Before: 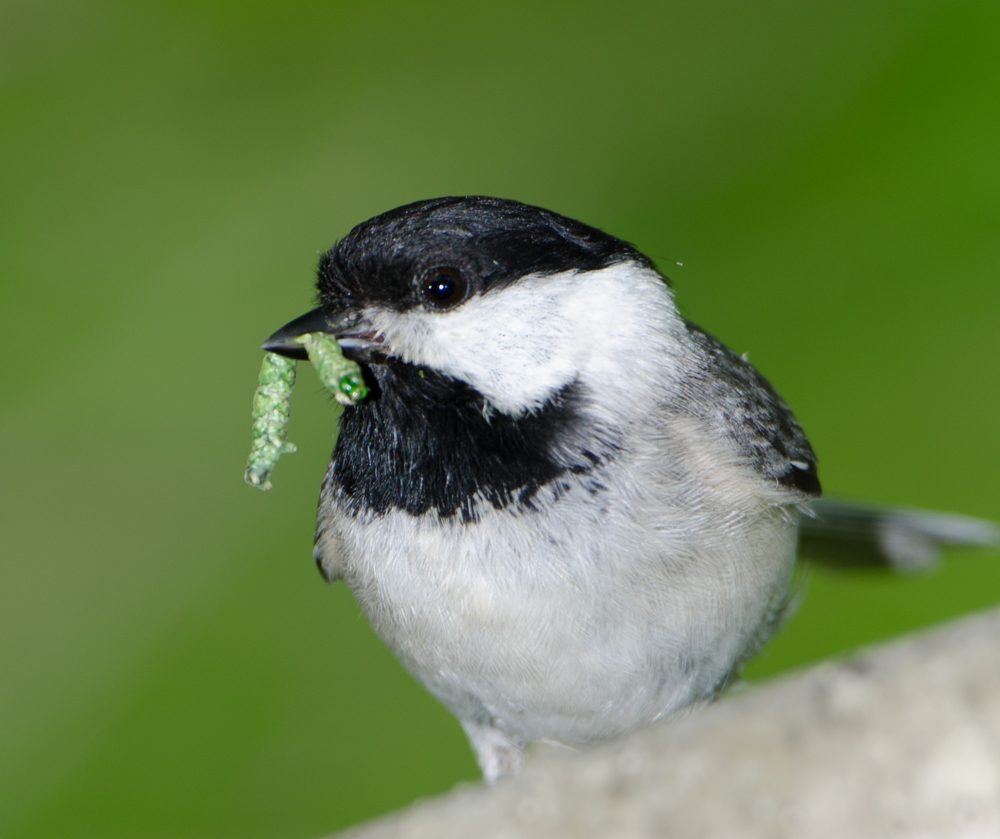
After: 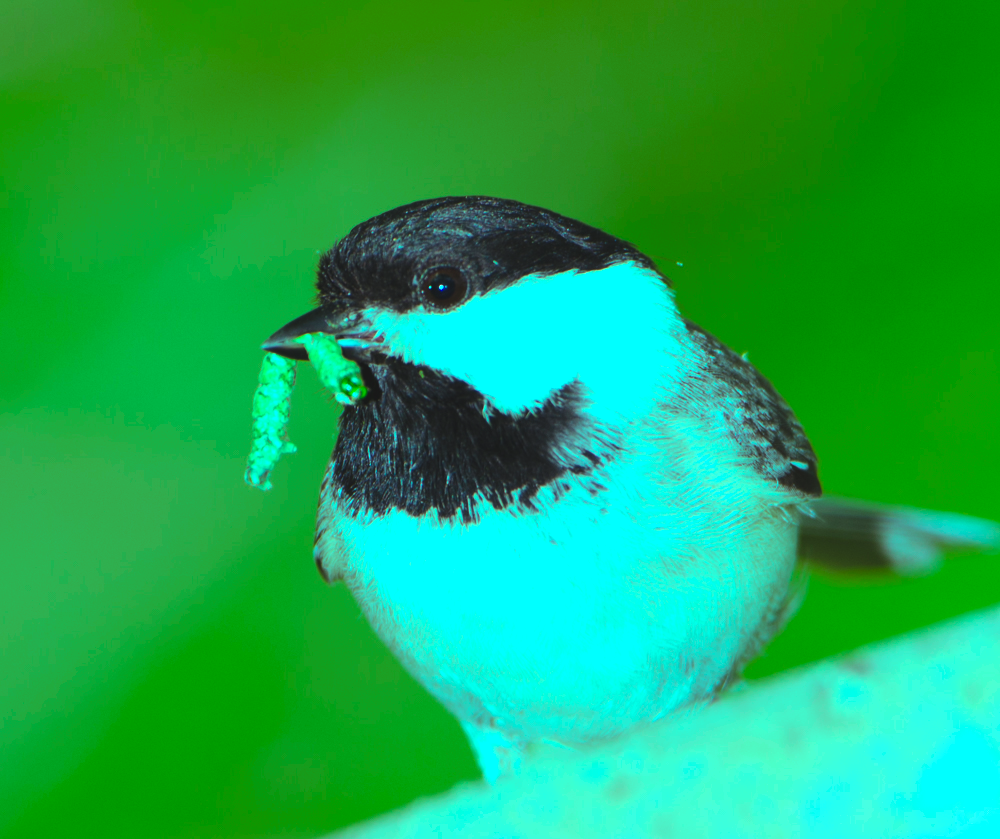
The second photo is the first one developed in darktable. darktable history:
color balance rgb: shadows lift › luminance -10.05%, highlights gain › luminance 19.833%, highlights gain › chroma 13.098%, highlights gain › hue 174.21°, global offset › luminance 0.745%, perceptual saturation grading › global saturation 19.89%, perceptual brilliance grading › global brilliance 9.958%, perceptual brilliance grading › shadows 14.379%
